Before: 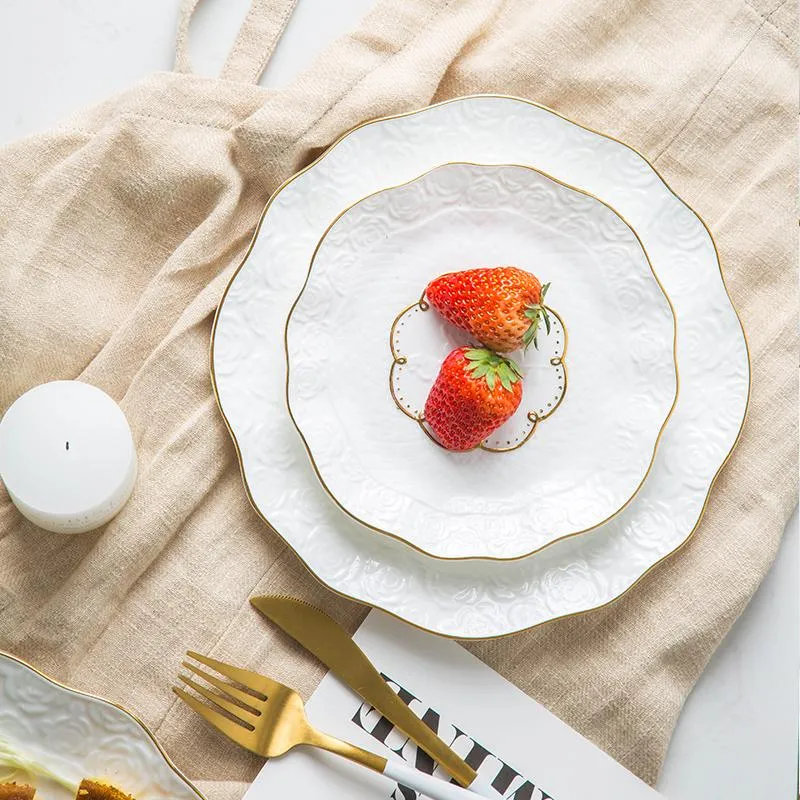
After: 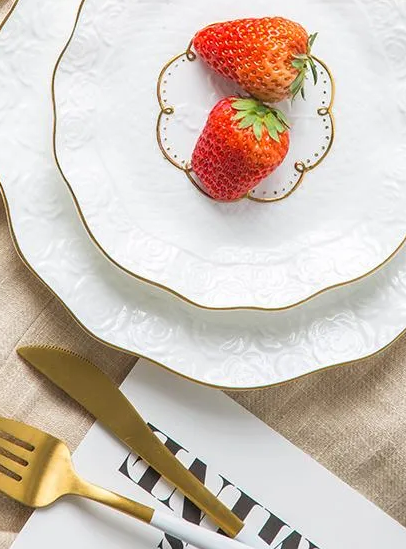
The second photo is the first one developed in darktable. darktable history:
crop and rotate: left 29.288%, top 31.338%, right 19.849%
